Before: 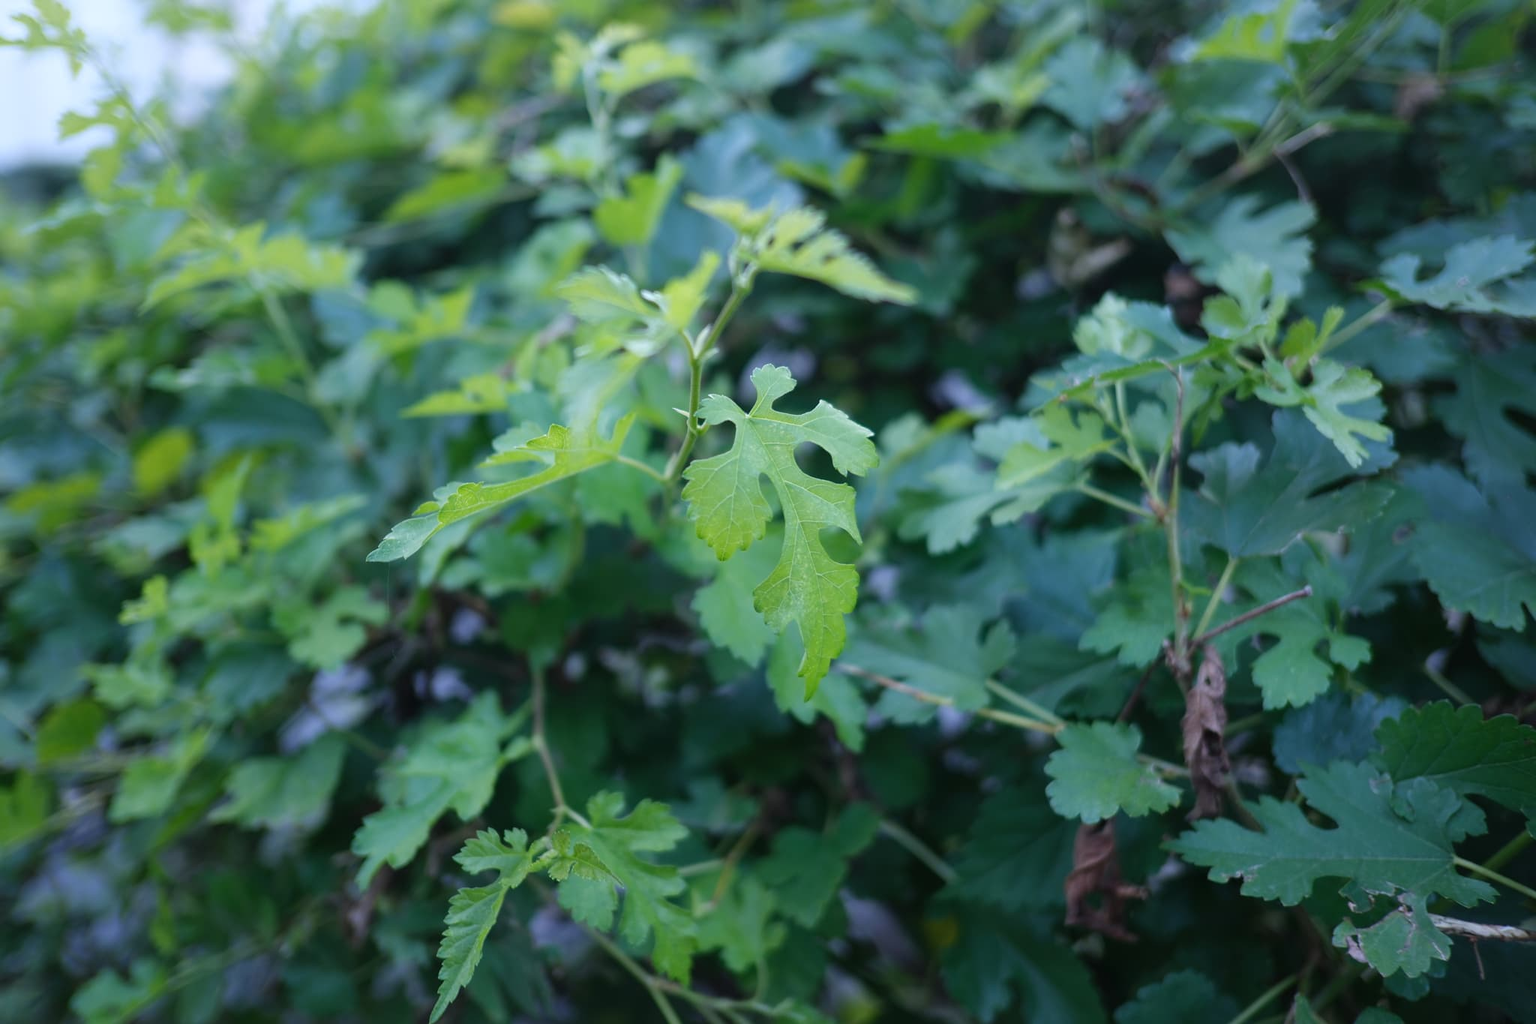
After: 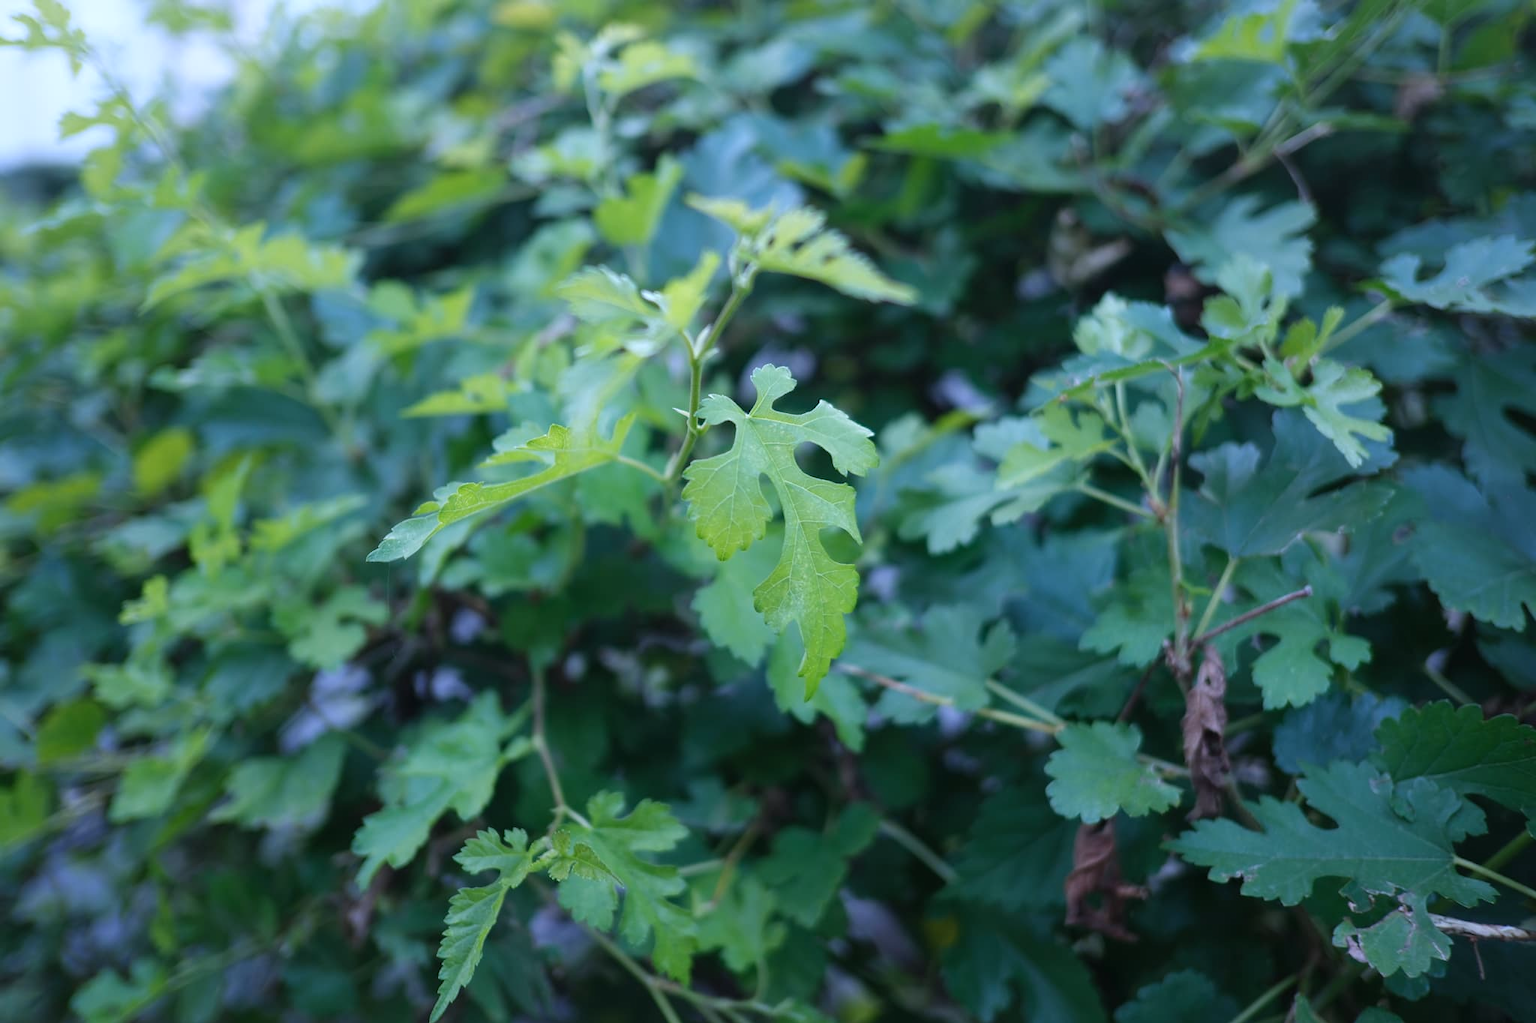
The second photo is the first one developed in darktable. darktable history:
levels: mode automatic
white balance: red 1.004, blue 1.024
color correction: highlights a* -0.137, highlights b* -5.91, shadows a* -0.137, shadows b* -0.137
